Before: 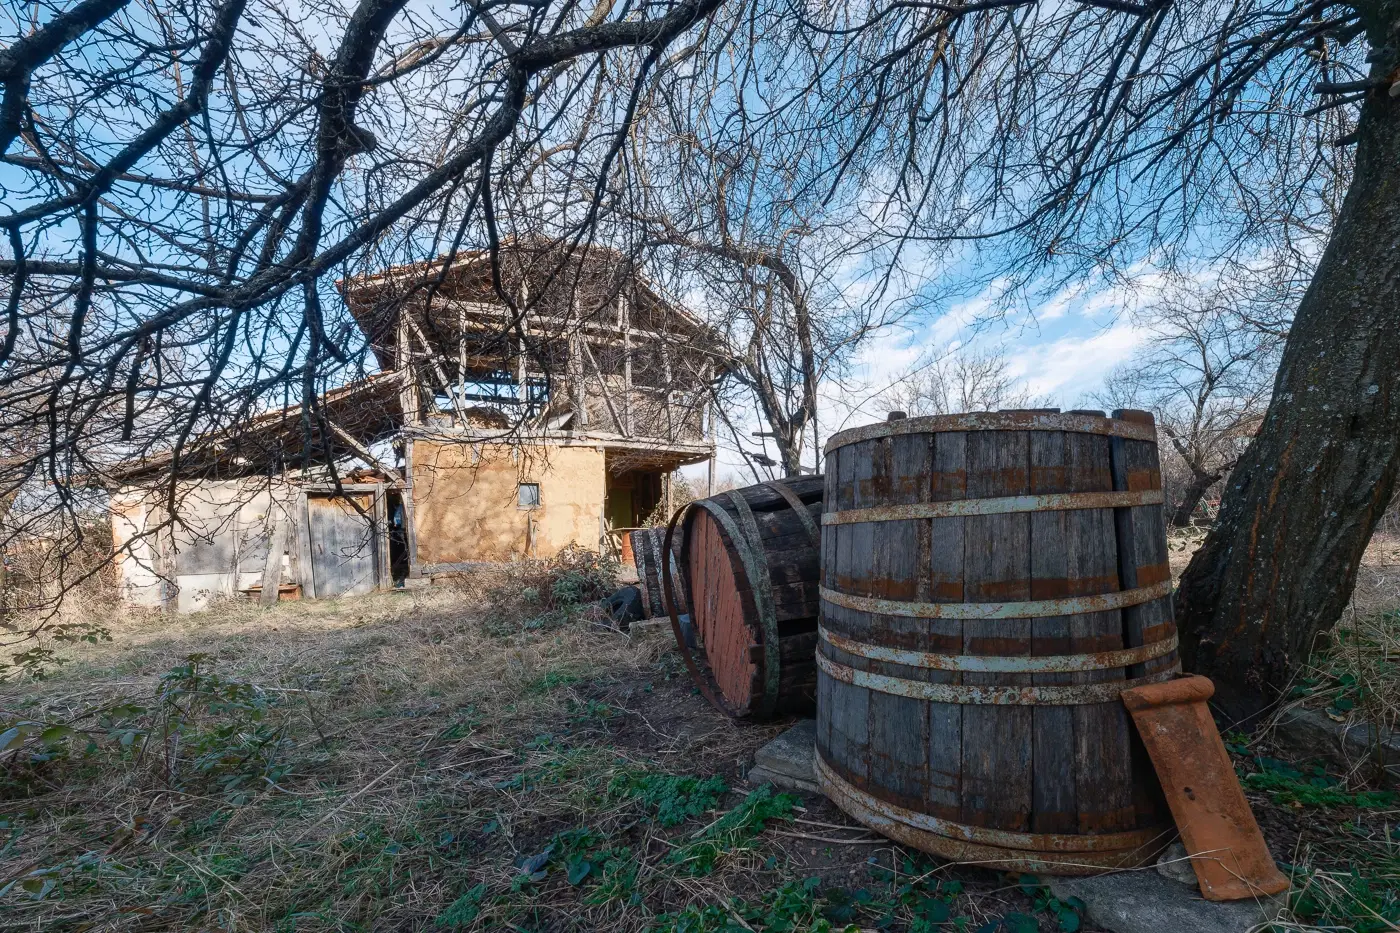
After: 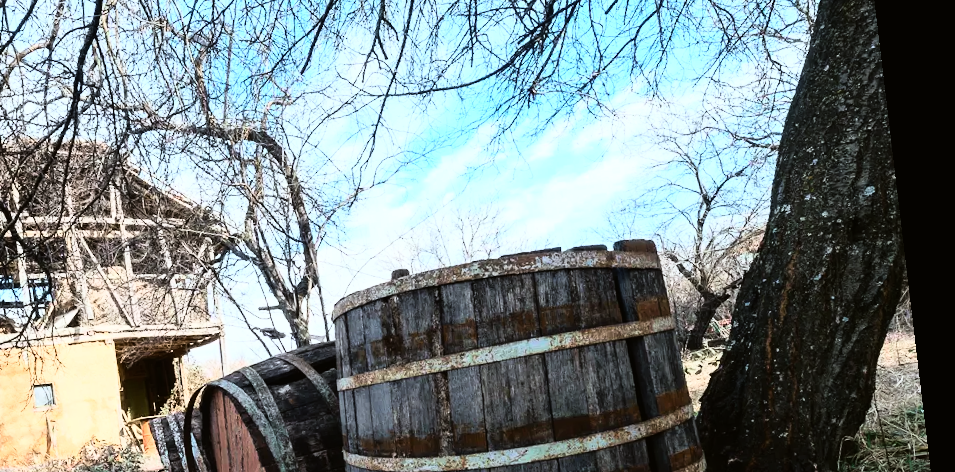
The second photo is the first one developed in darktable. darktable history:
rgb curve: curves: ch0 [(0, 0) (0.21, 0.15) (0.24, 0.21) (0.5, 0.75) (0.75, 0.96) (0.89, 0.99) (1, 1)]; ch1 [(0, 0.02) (0.21, 0.13) (0.25, 0.2) (0.5, 0.67) (0.75, 0.9) (0.89, 0.97) (1, 1)]; ch2 [(0, 0.02) (0.21, 0.13) (0.25, 0.2) (0.5, 0.67) (0.75, 0.9) (0.89, 0.97) (1, 1)], compensate middle gray true
crop: left 36.005%, top 18.293%, right 0.31%, bottom 38.444%
color balance: lift [1.004, 1.002, 1.002, 0.998], gamma [1, 1.007, 1.002, 0.993], gain [1, 0.977, 1.013, 1.023], contrast -3.64%
exposure: exposure 0.014 EV, compensate highlight preservation false
rotate and perspective: rotation -6.83°, automatic cropping off
